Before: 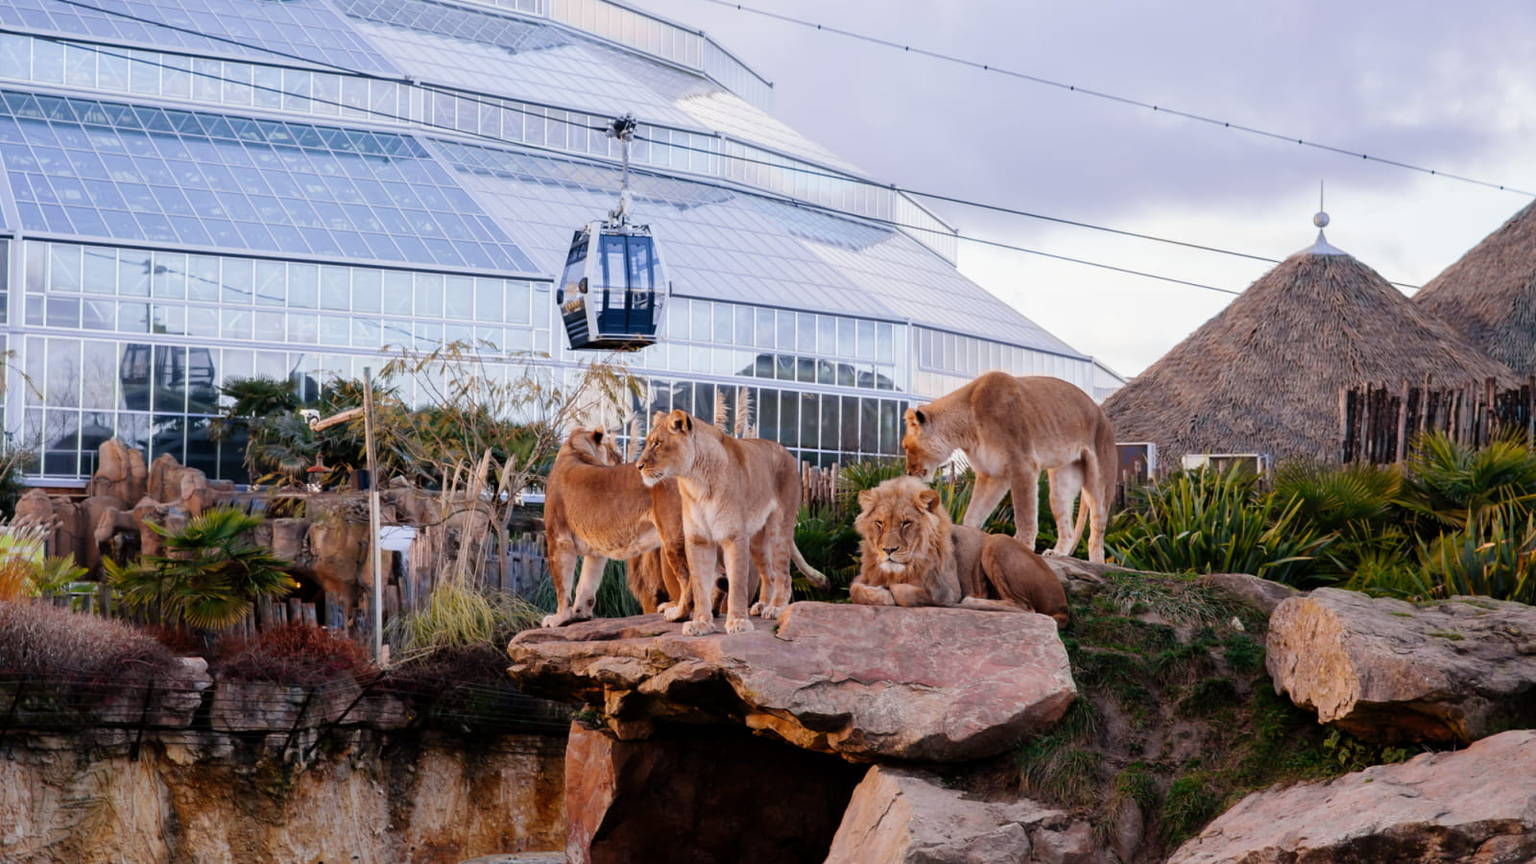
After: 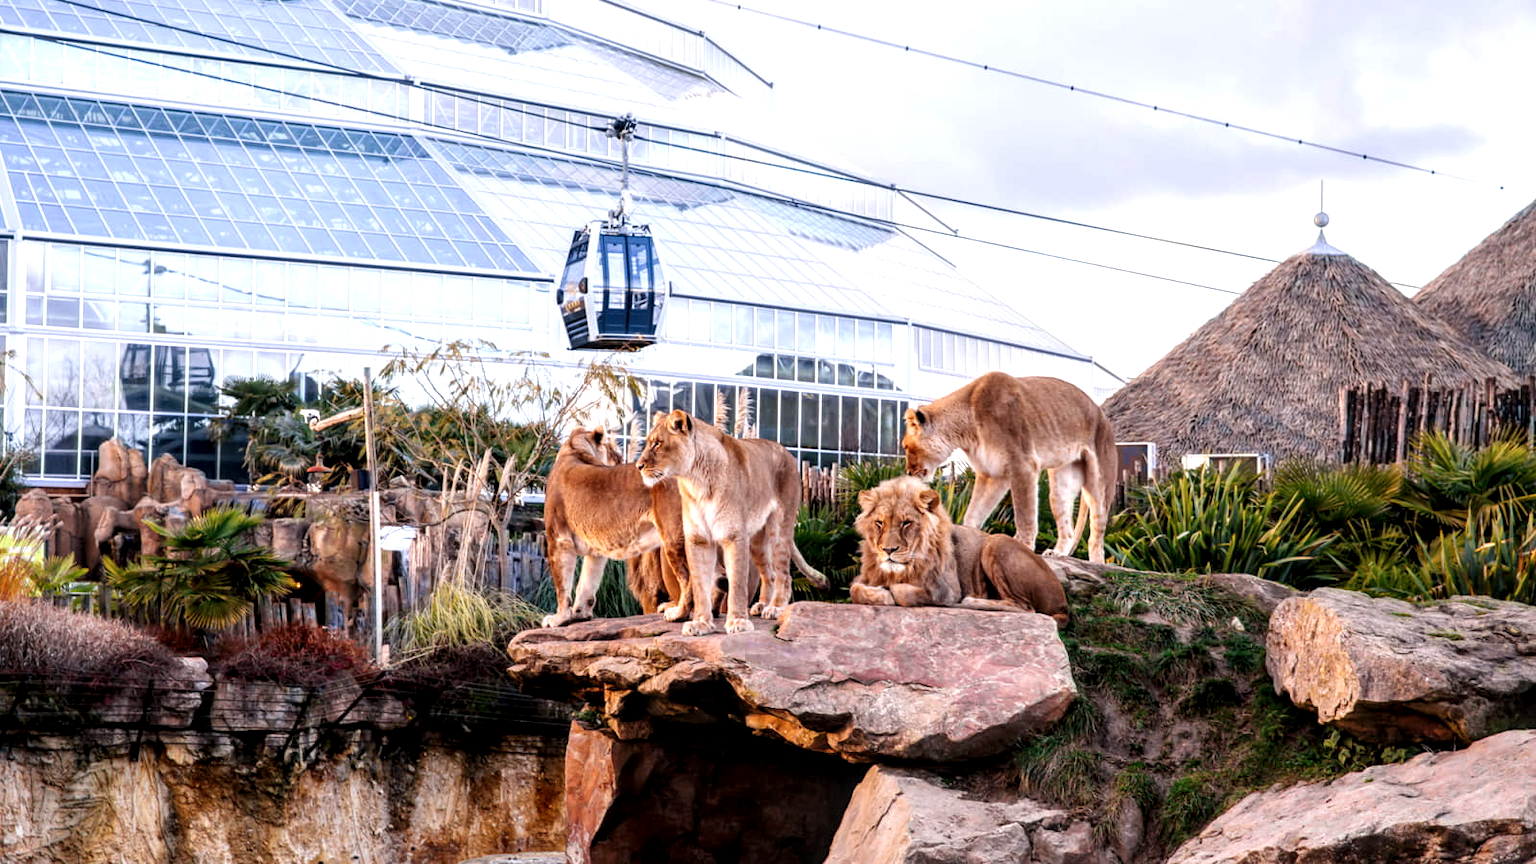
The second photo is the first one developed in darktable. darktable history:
exposure: black level correction 0, exposure 0.7 EV, compensate highlight preservation false
local contrast: detail 150%
